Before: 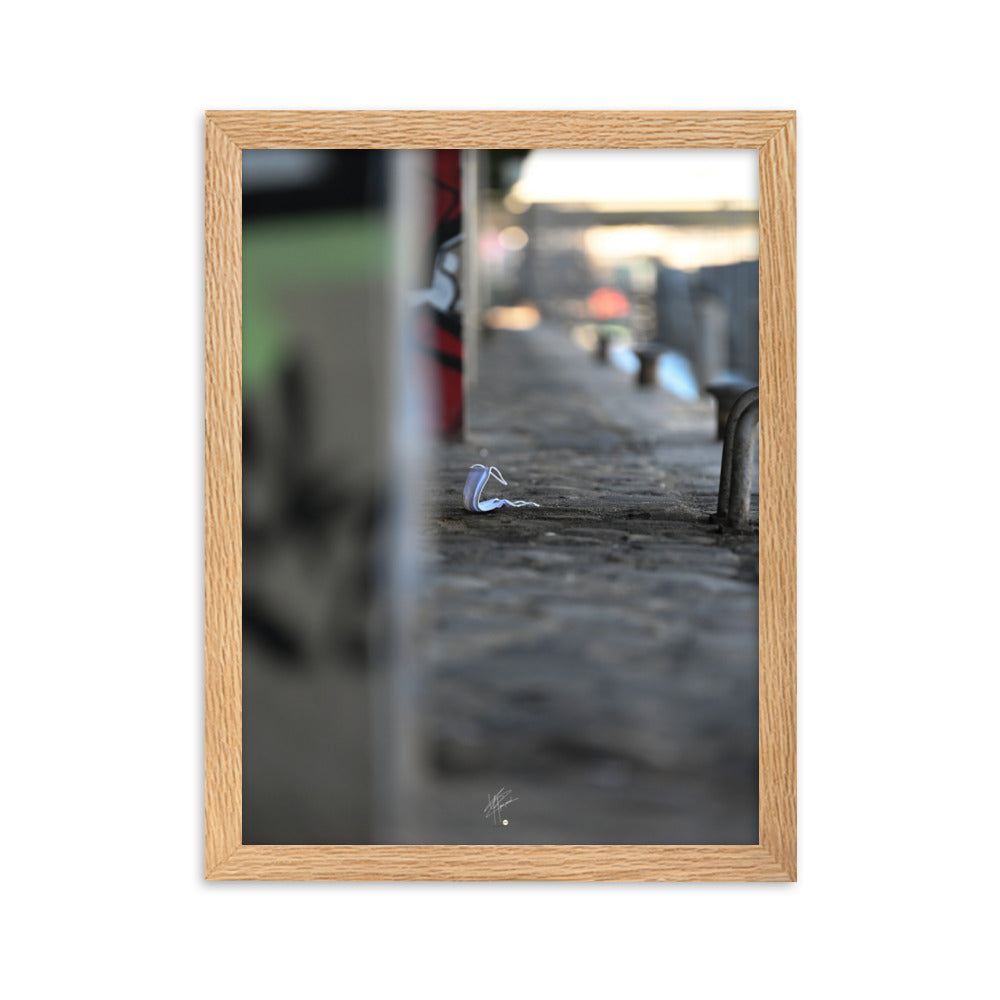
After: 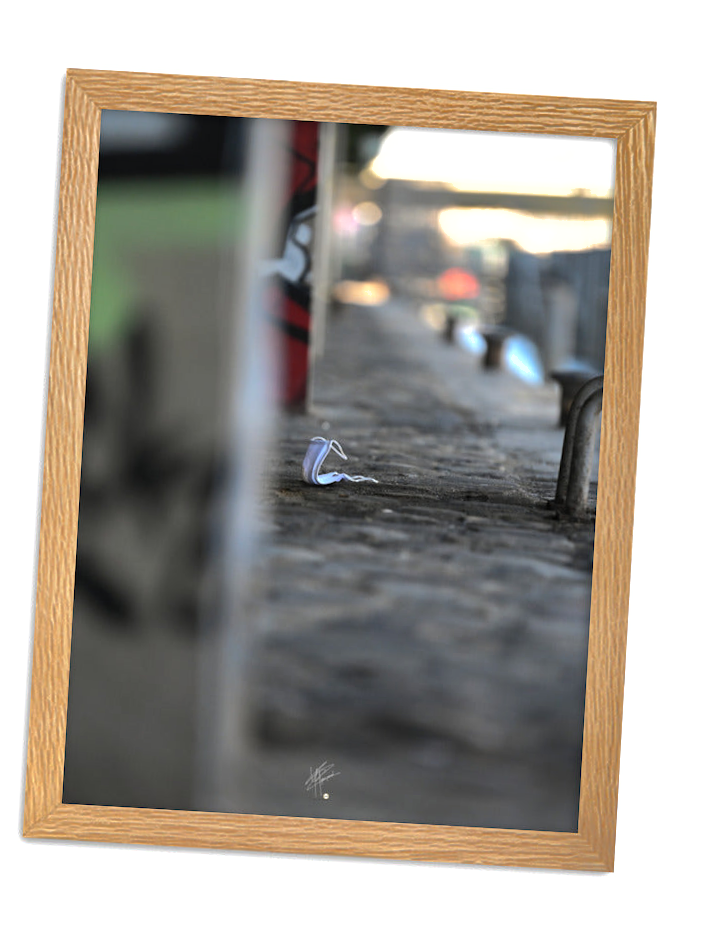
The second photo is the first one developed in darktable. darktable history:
base curve: curves: ch0 [(0, 0) (0.283, 0.295) (1, 1)], preserve colors none
crop and rotate: angle -3.27°, left 14.277%, top 0.028%, right 10.766%, bottom 0.028%
shadows and highlights: shadows 40, highlights -60
tone equalizer: -8 EV -0.417 EV, -7 EV -0.389 EV, -6 EV -0.333 EV, -5 EV -0.222 EV, -3 EV 0.222 EV, -2 EV 0.333 EV, -1 EV 0.389 EV, +0 EV 0.417 EV, edges refinement/feathering 500, mask exposure compensation -1.57 EV, preserve details no
